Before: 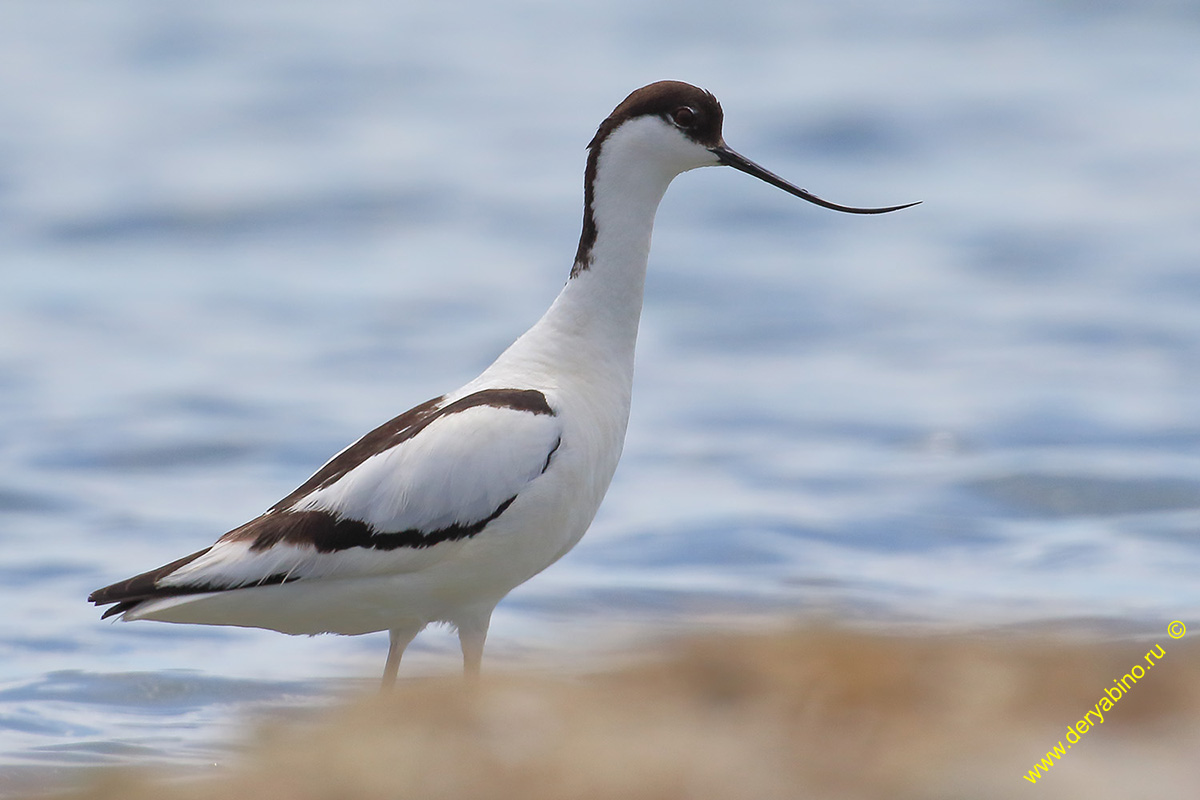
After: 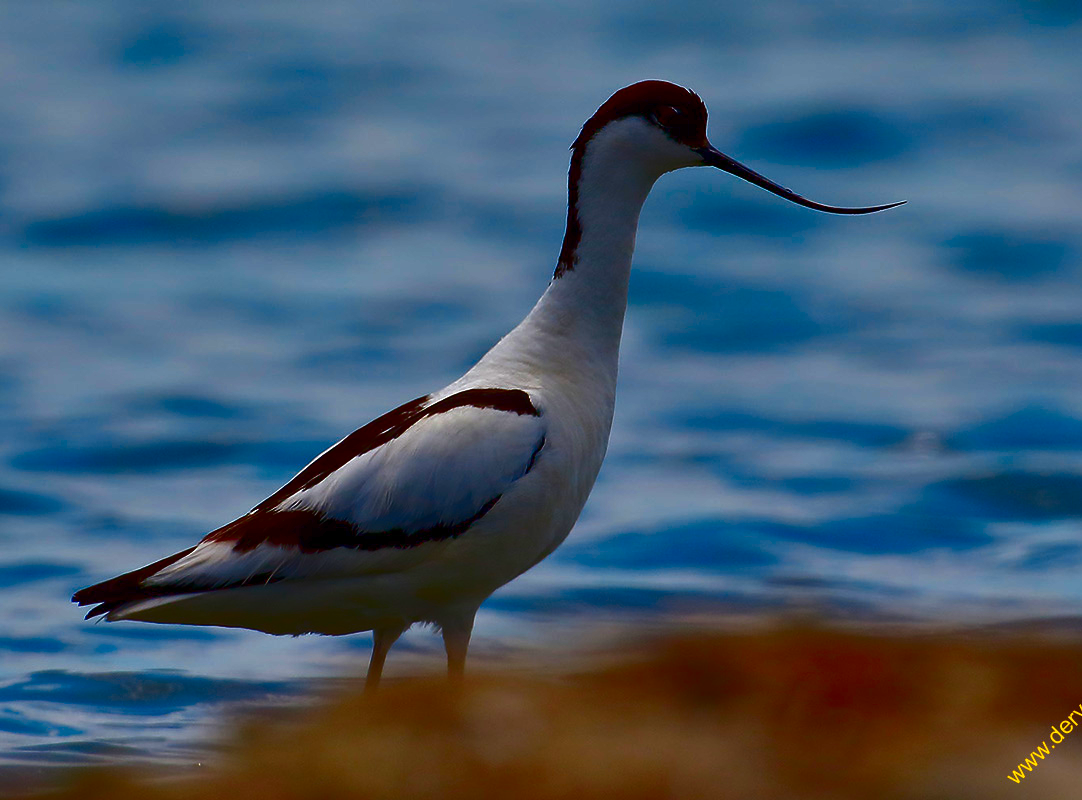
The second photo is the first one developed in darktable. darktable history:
color zones: curves: ch1 [(0.235, 0.558) (0.75, 0.5)]; ch2 [(0.25, 0.462) (0.749, 0.457)]
tone equalizer: on, module defaults
contrast brightness saturation: brightness -0.996, saturation 0.984
shadows and highlights: shadows 22.91, highlights -49.02, soften with gaussian
crop and rotate: left 1.397%, right 8.374%
